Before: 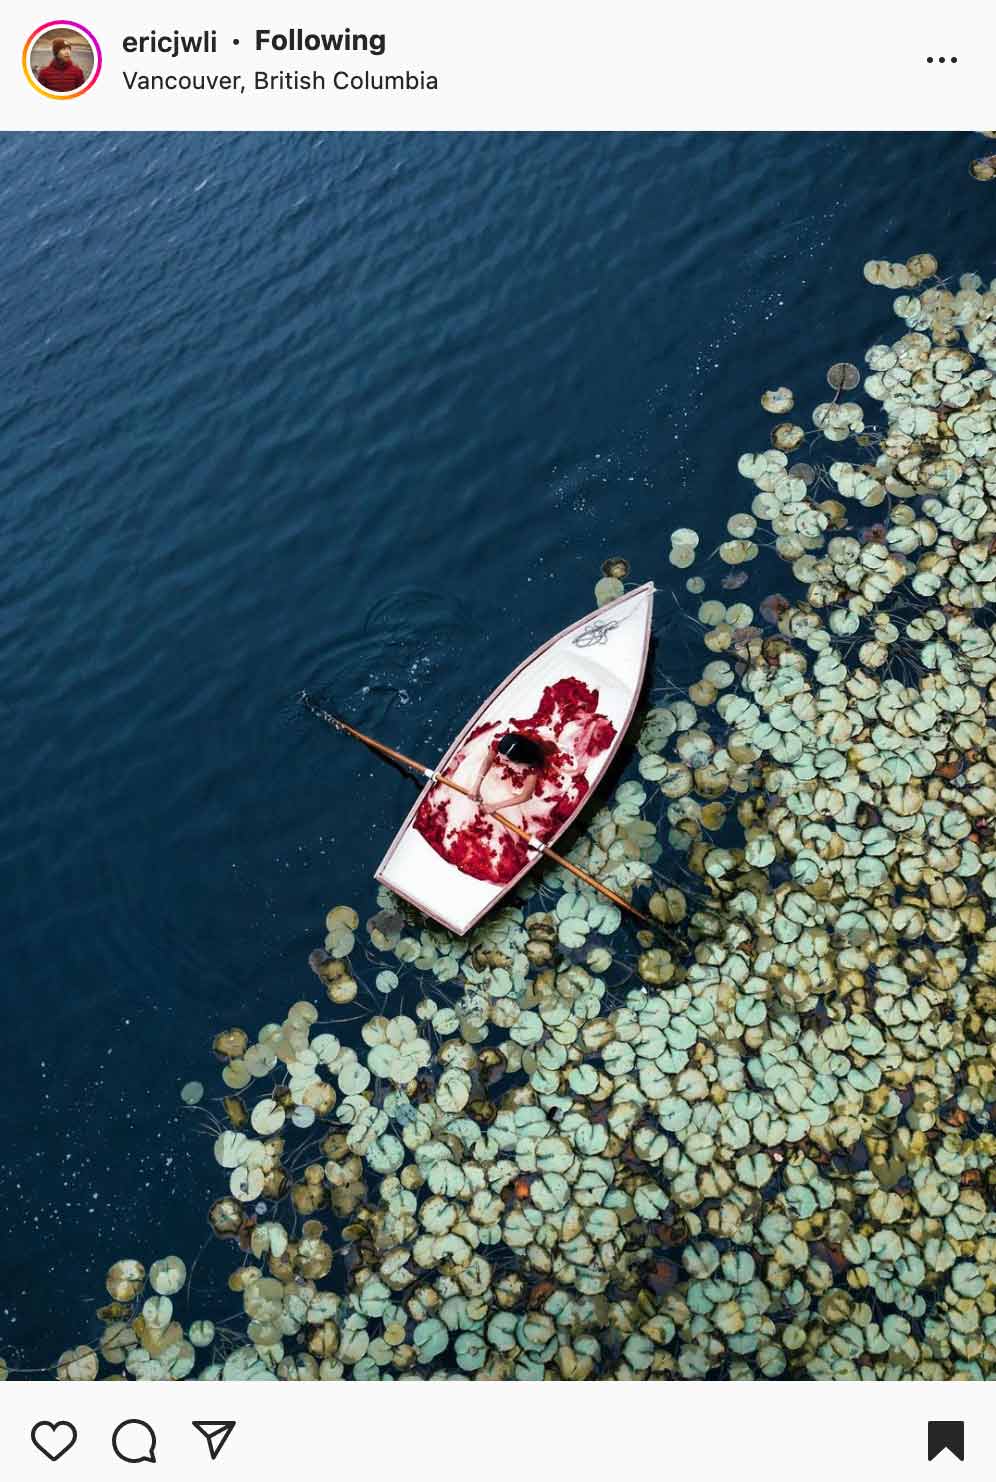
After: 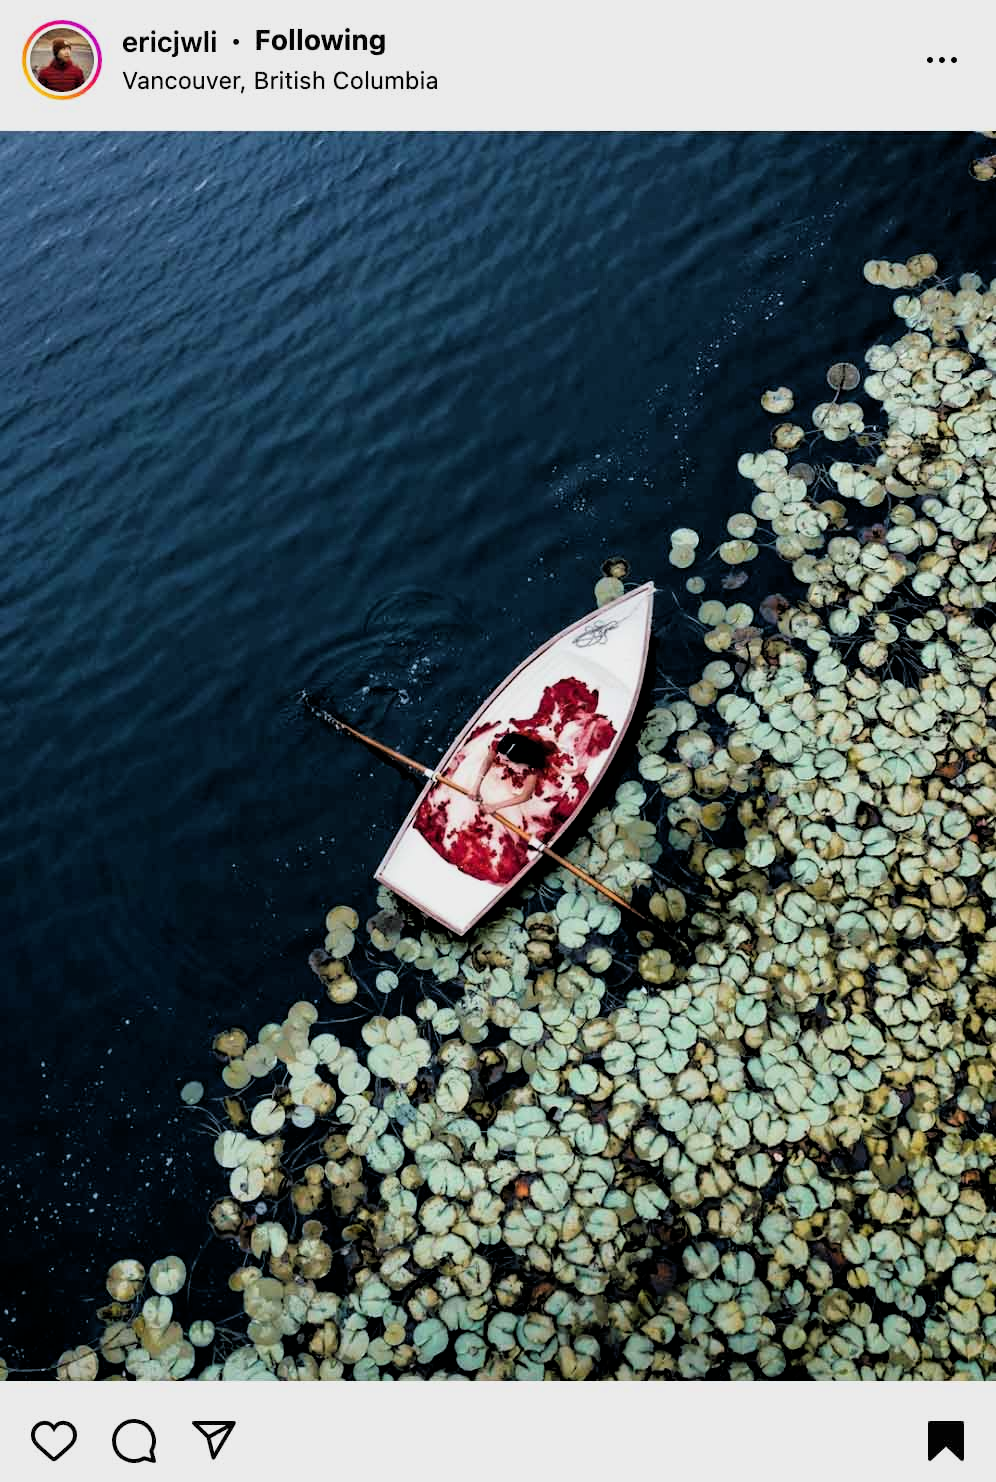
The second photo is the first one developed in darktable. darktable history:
filmic rgb: black relative exposure -3.91 EV, white relative exposure 3.15 EV, hardness 2.87, iterations of high-quality reconstruction 0
